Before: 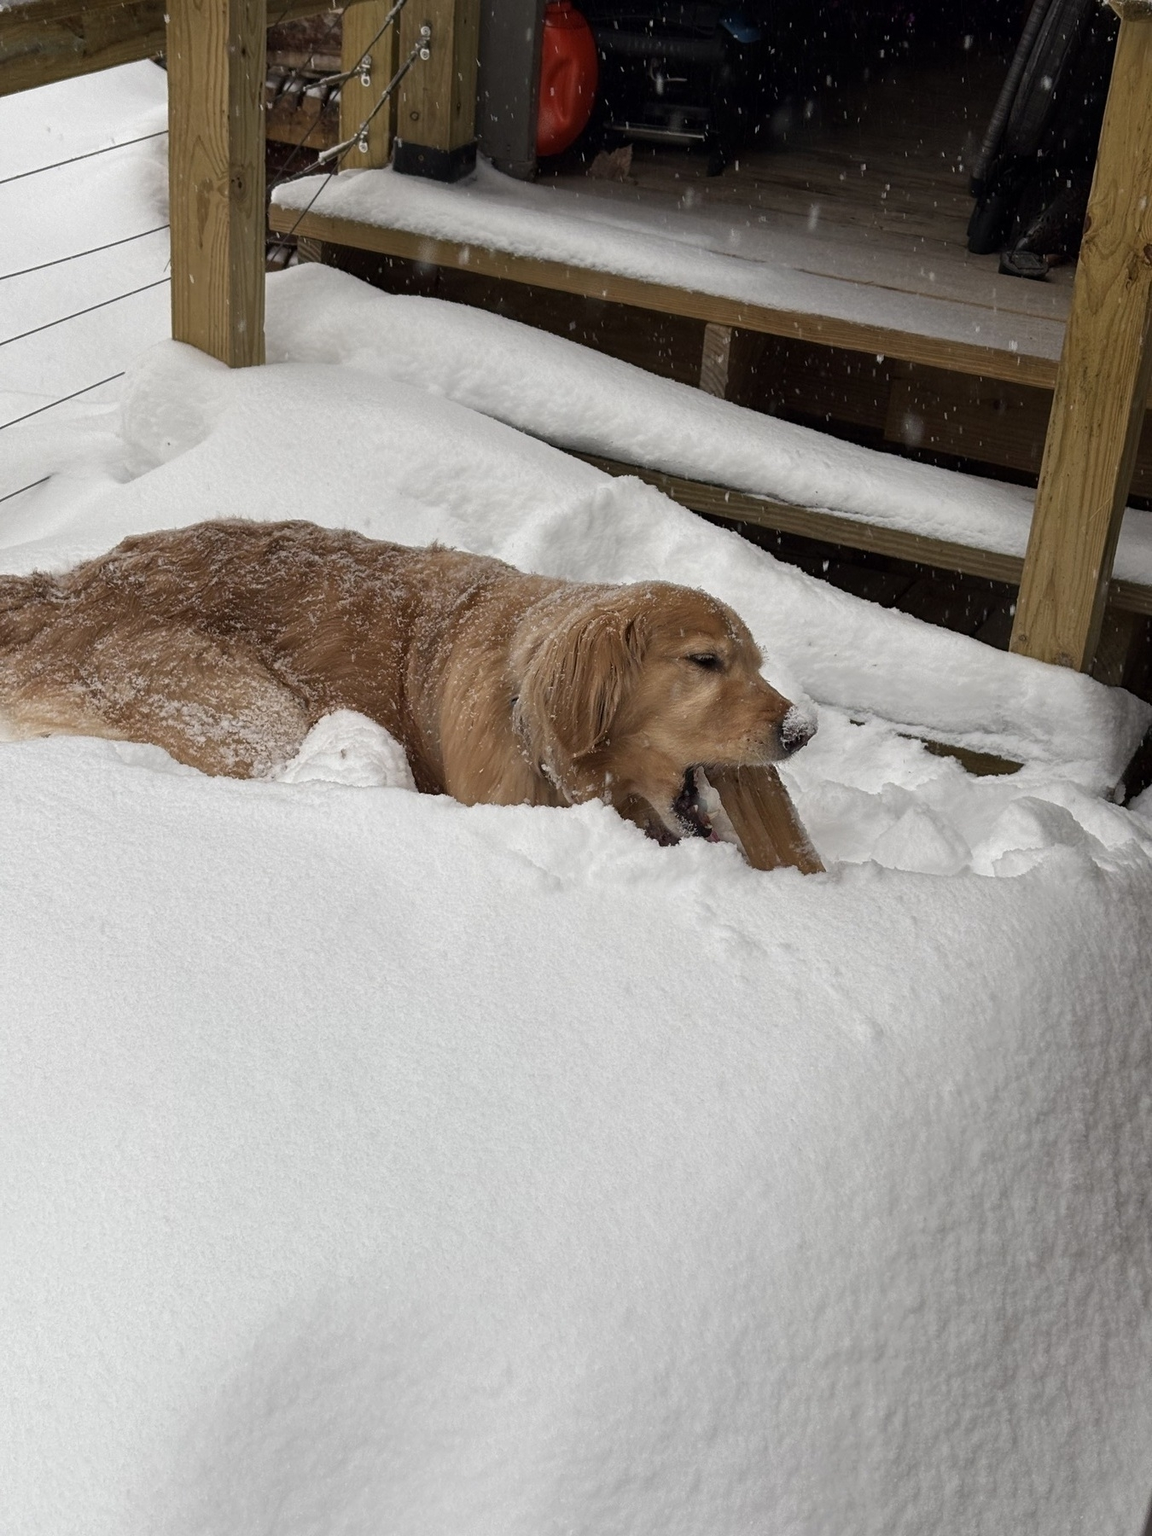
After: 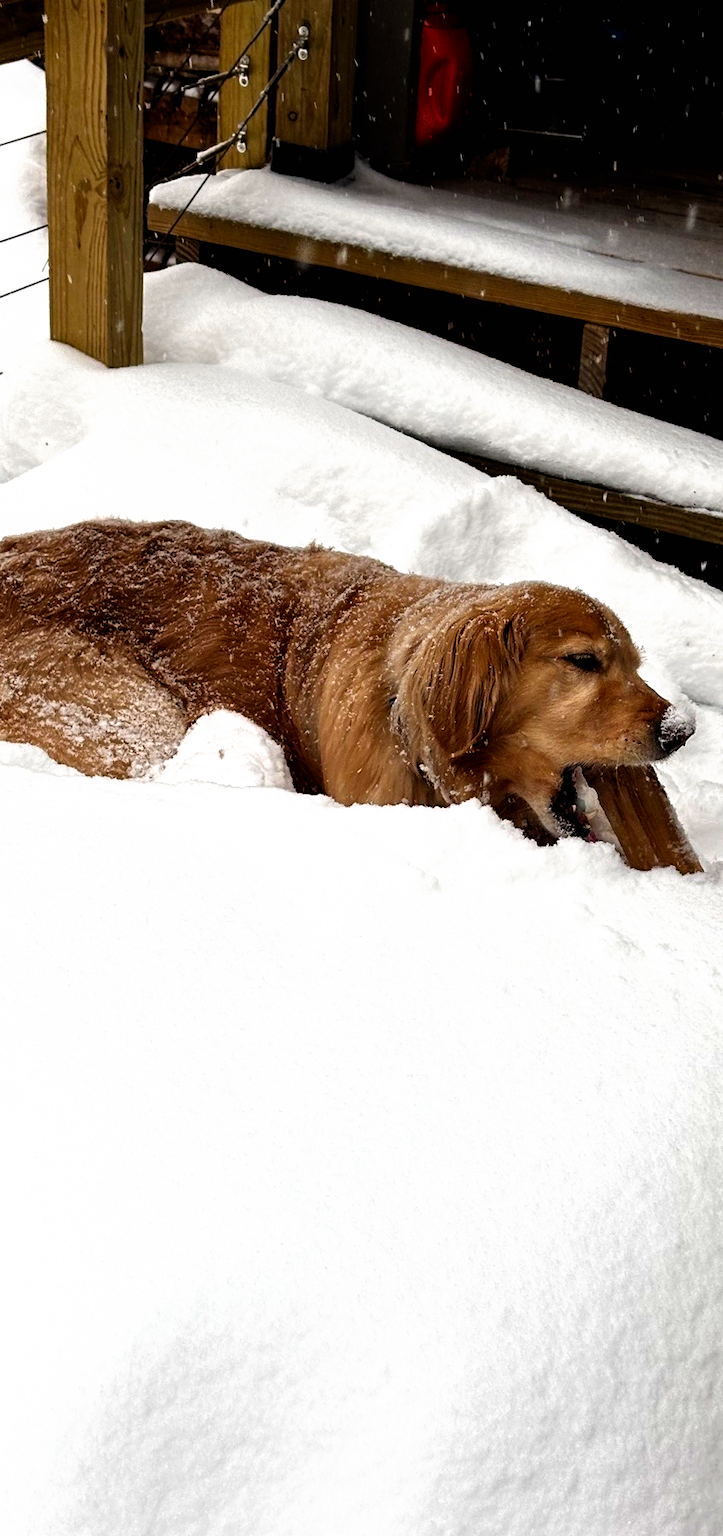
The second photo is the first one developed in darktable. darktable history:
filmic rgb: black relative exposure -8.2 EV, white relative exposure 2.2 EV, threshold 3 EV, hardness 7.11, latitude 85.74%, contrast 1.696, highlights saturation mix -4%, shadows ↔ highlights balance -2.69%, preserve chrominance no, color science v5 (2021), contrast in shadows safe, contrast in highlights safe, enable highlight reconstruction true
crop: left 10.644%, right 26.528%
